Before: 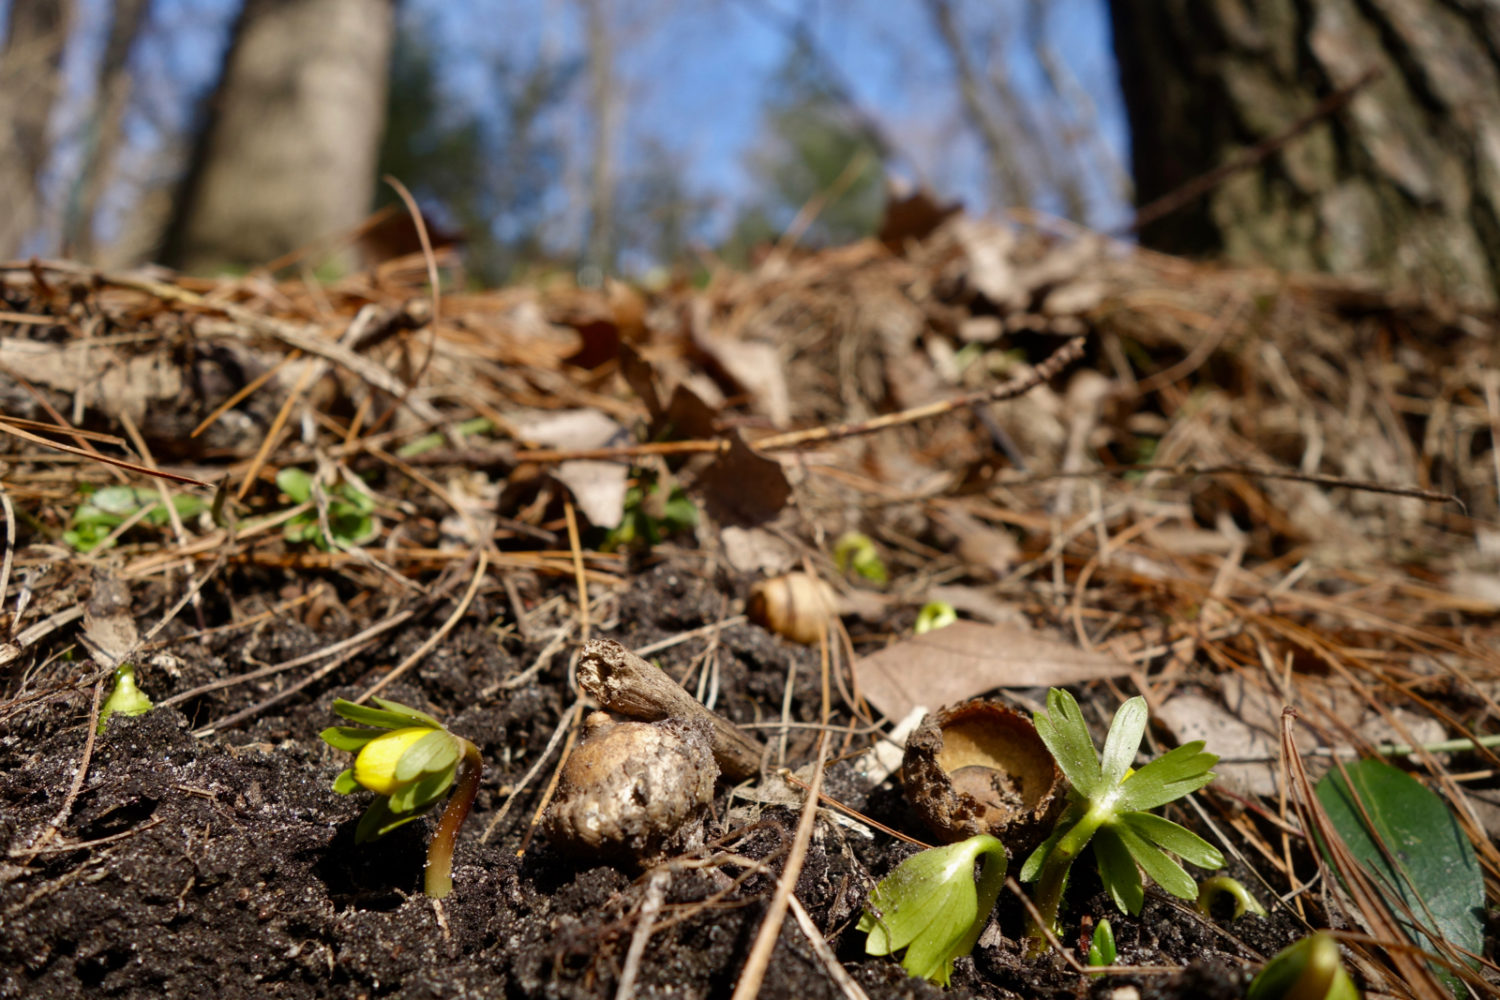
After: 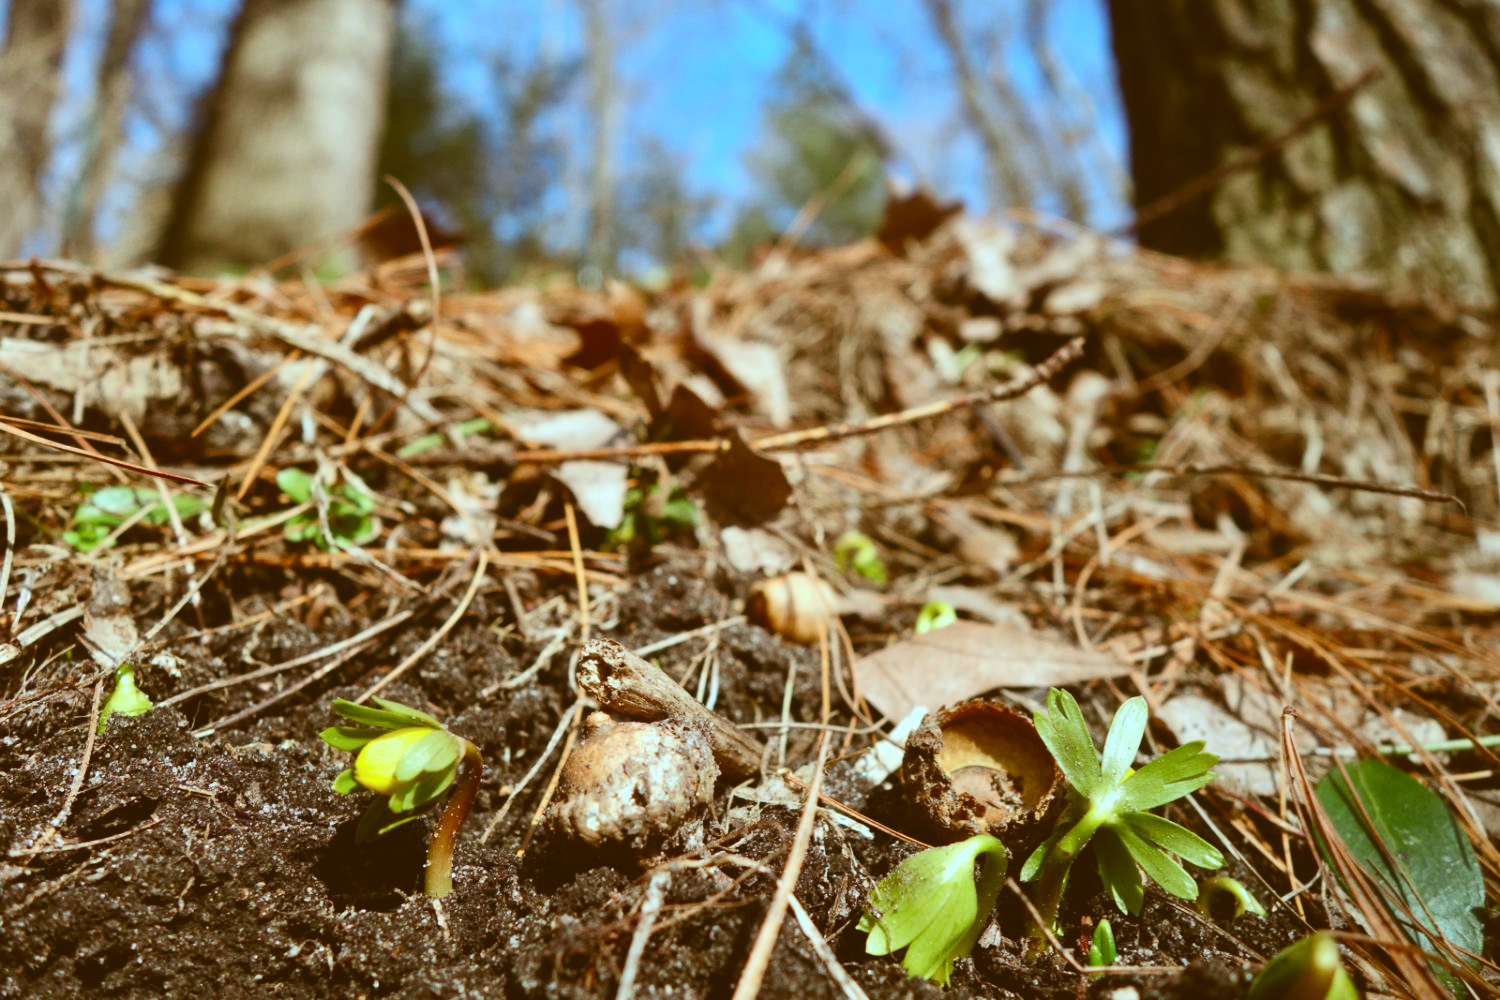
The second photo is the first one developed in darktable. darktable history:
contrast brightness saturation: contrast 0.2, brightness 0.16, saturation 0.22
color correction: highlights a* -14.62, highlights b* -16.22, shadows a* 10.12, shadows b* 29.4
exposure: black level correction -0.008, exposure 0.067 EV, compensate highlight preservation false
